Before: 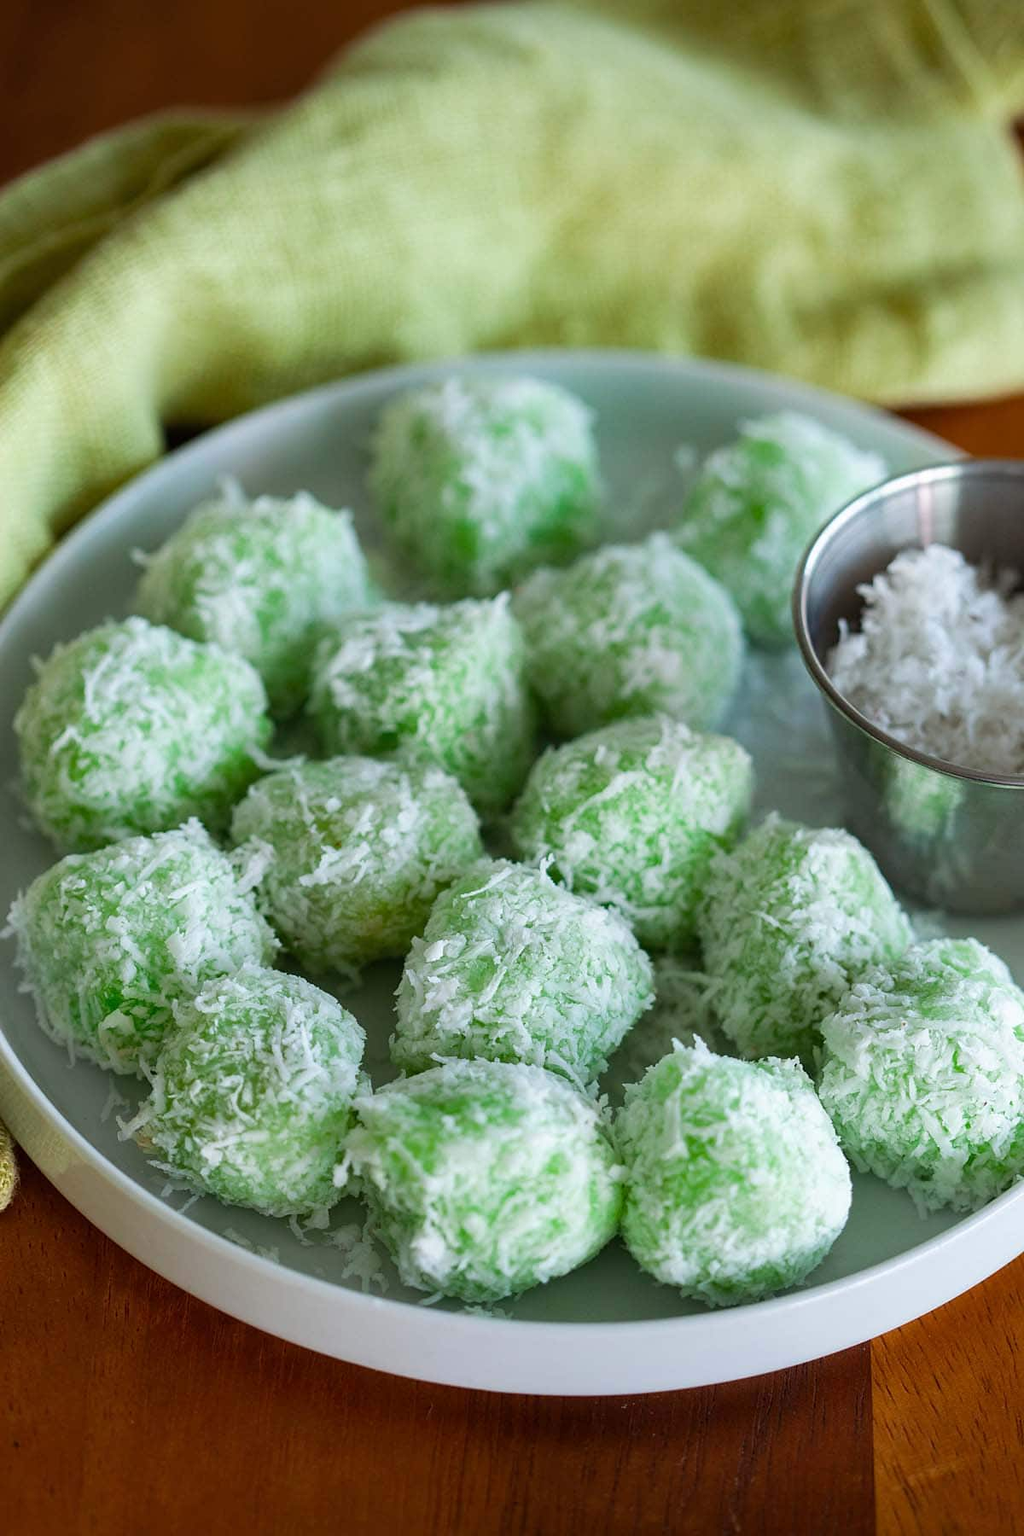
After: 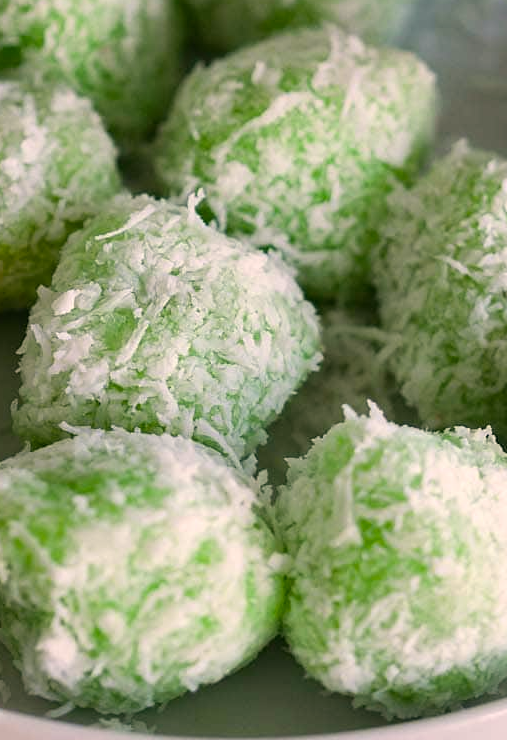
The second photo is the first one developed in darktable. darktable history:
crop: left 37.104%, top 45.131%, right 20.567%, bottom 13.738%
color correction: highlights a* 11.75, highlights b* 11.92
